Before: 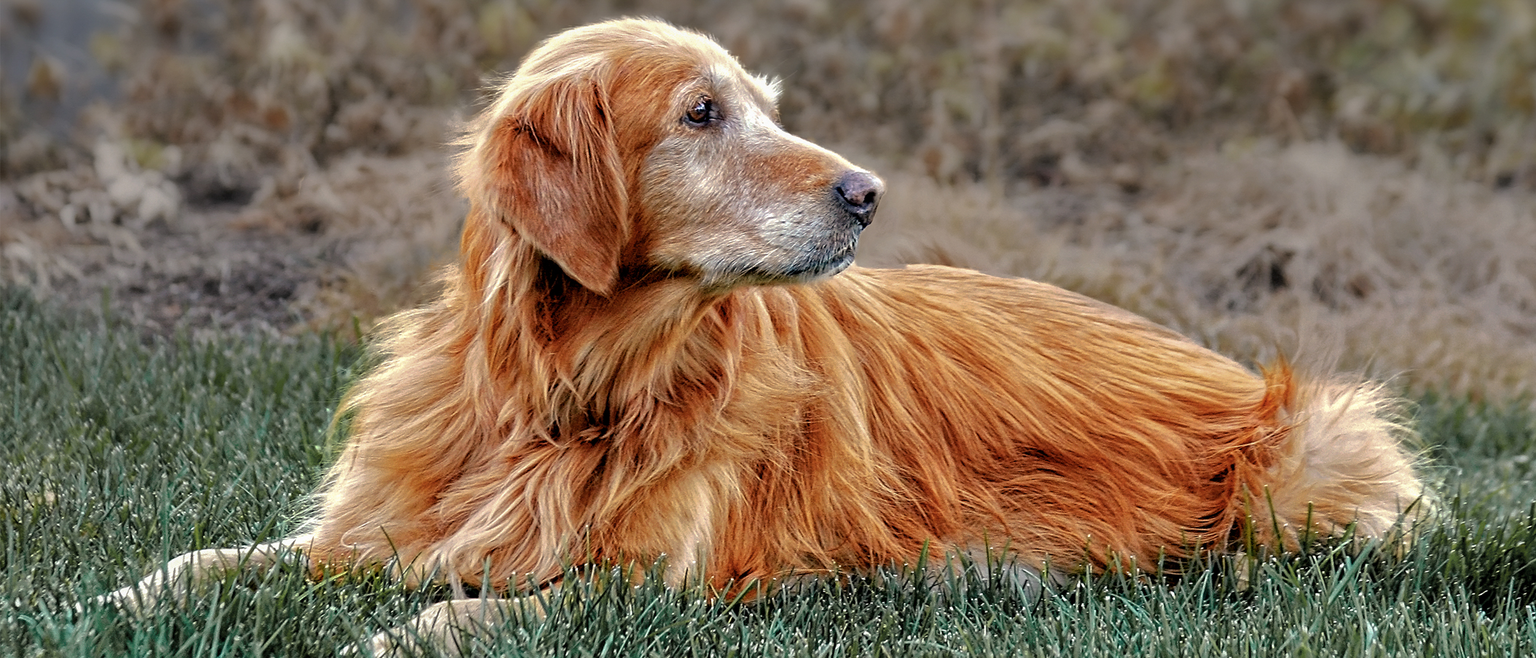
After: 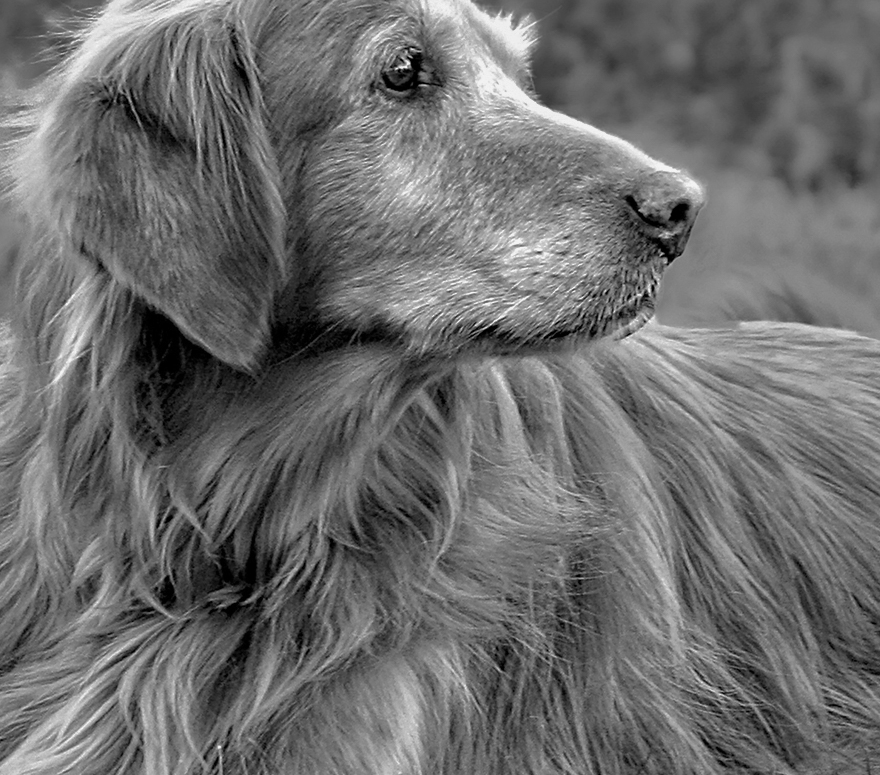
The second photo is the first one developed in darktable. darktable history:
crop and rotate: left 29.476%, top 10.214%, right 35.32%, bottom 17.333%
color calibration: output gray [0.253, 0.26, 0.487, 0], gray › normalize channels true, illuminant same as pipeline (D50), adaptation XYZ, x 0.346, y 0.359, gamut compression 0
